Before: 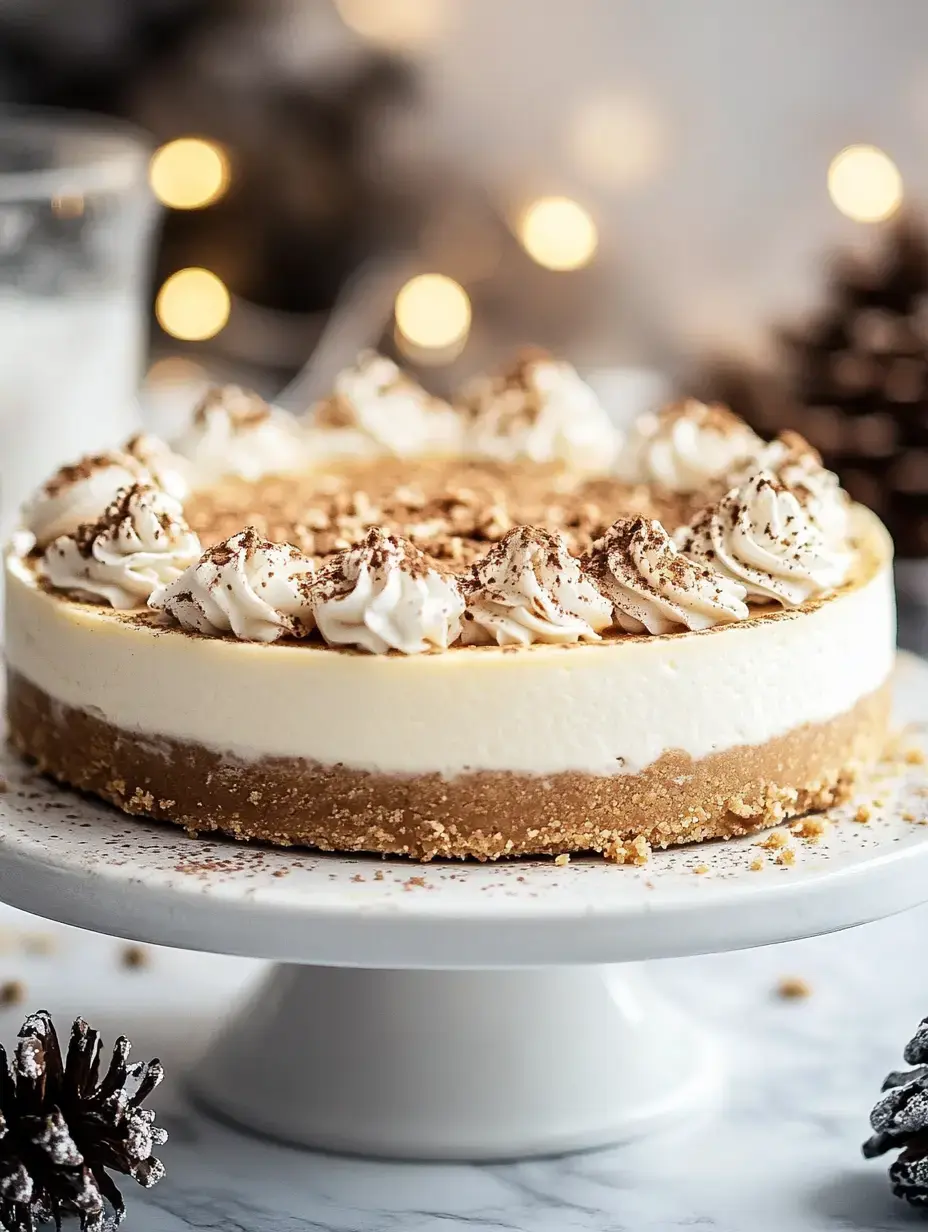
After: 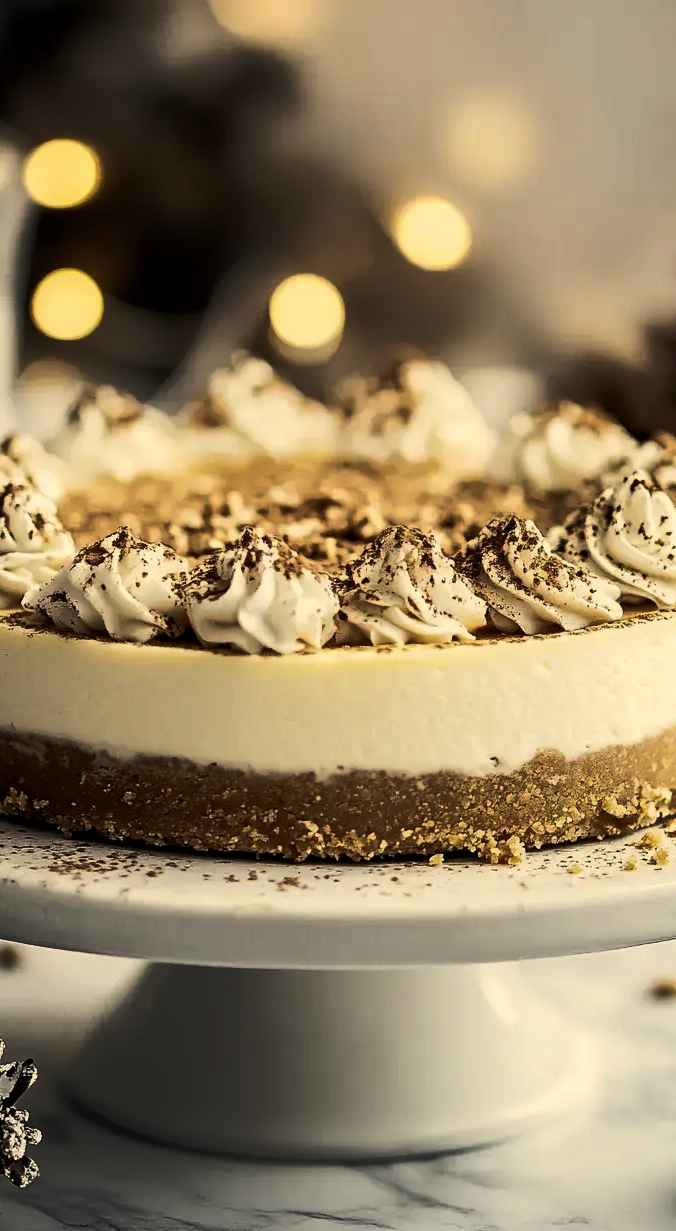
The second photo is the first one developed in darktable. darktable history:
color correction: highlights a* 2.48, highlights b* 22.63
exposure: exposure -0.149 EV, compensate highlight preservation false
crop: left 13.656%, top 0%, right 13.498%
color balance rgb: shadows lift › chroma 2.015%, shadows lift › hue 215.12°, global offset › luminance -0.492%, perceptual saturation grading › global saturation 0.127%, perceptual brilliance grading › highlights 2.211%, perceptual brilliance grading › mid-tones -49.541%, perceptual brilliance grading › shadows -50.253%, global vibrance 10.044%
